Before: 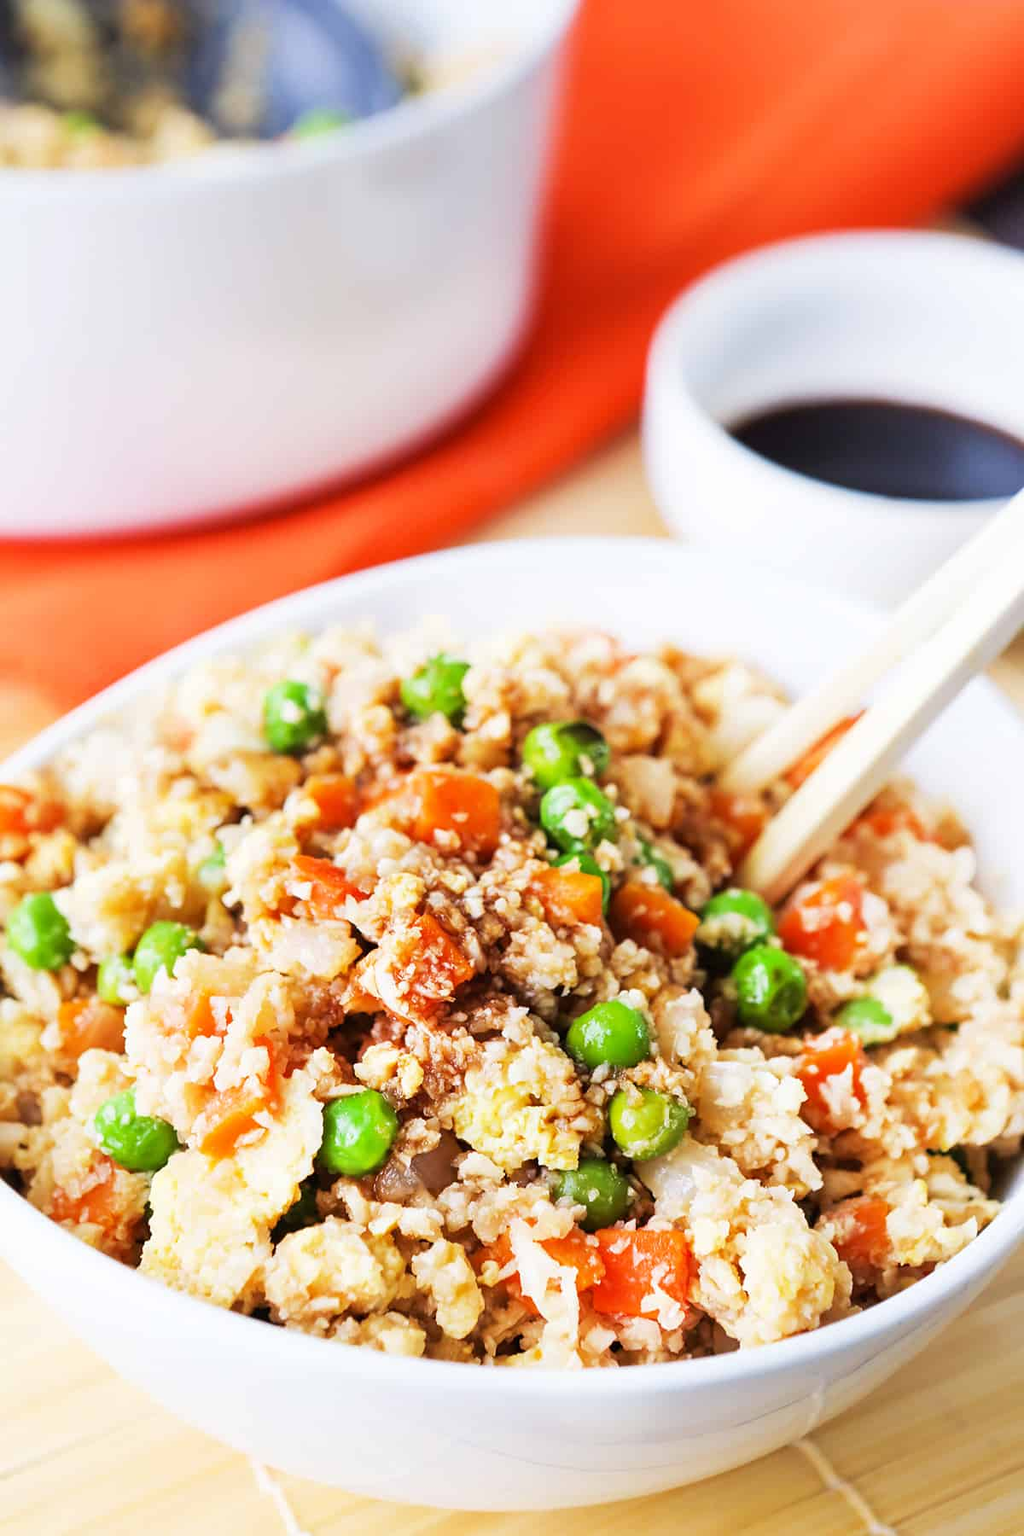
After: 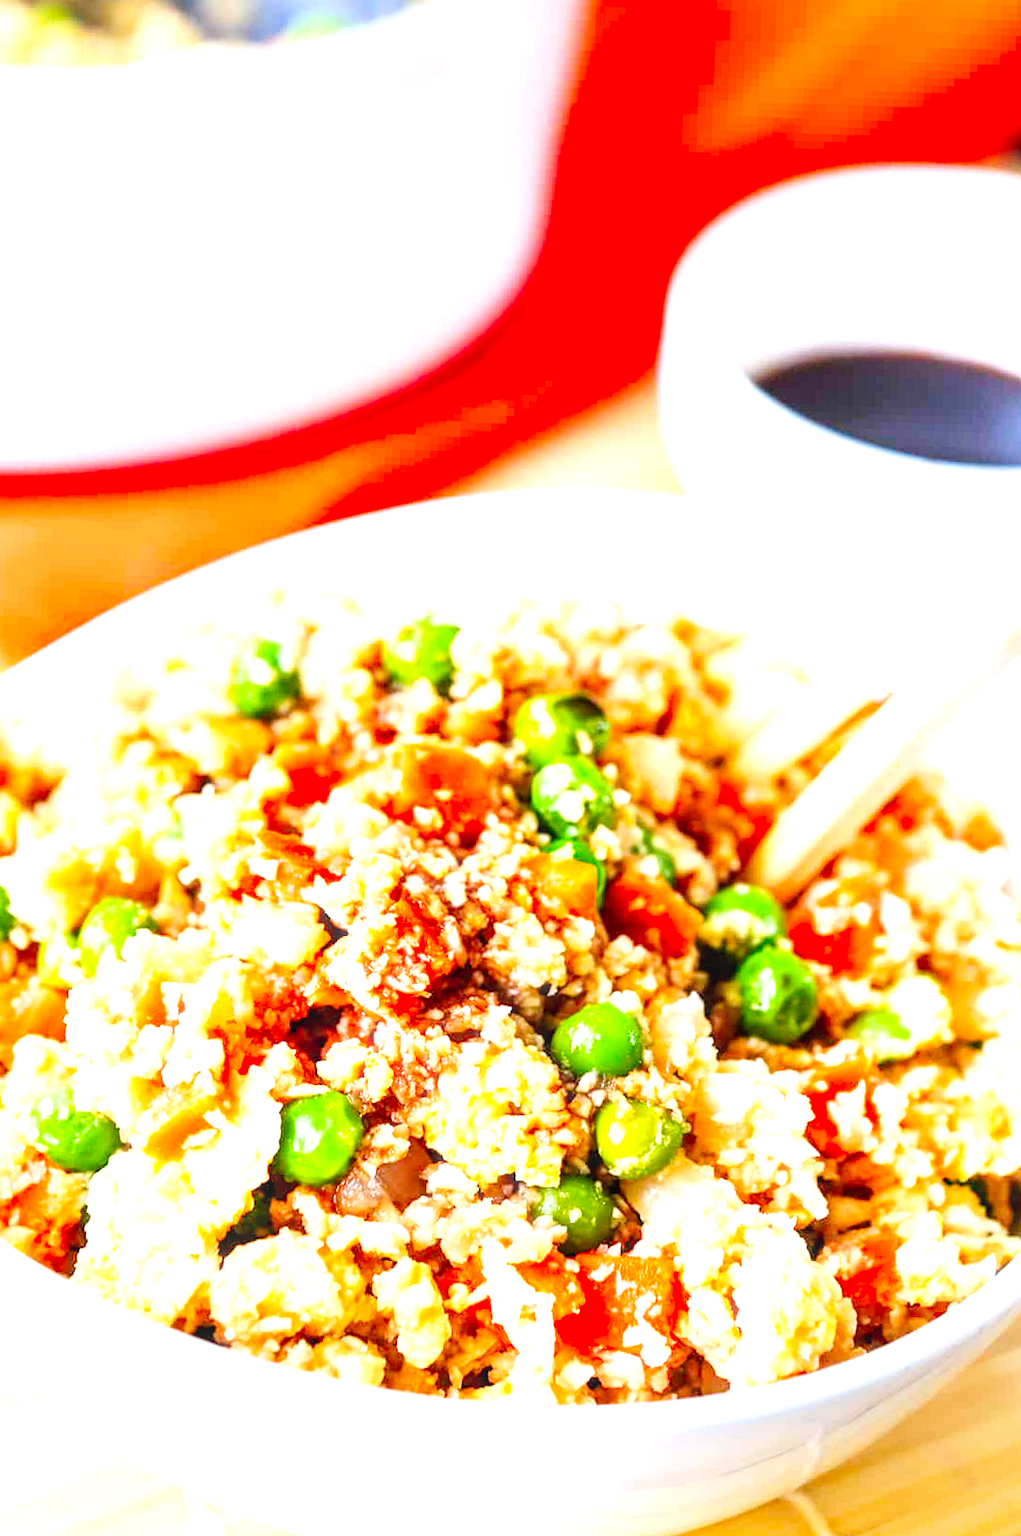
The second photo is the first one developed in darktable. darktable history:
contrast brightness saturation: saturation 0.488
exposure: exposure 0.776 EV, compensate highlight preservation false
crop and rotate: angle -2.04°, left 3.139%, top 3.745%, right 1.347%, bottom 0.54%
haze removal: strength -0.101, compatibility mode true, adaptive false
tone curve: curves: ch0 [(0, 0.013) (0.054, 0.018) (0.205, 0.197) (0.289, 0.309) (0.382, 0.437) (0.475, 0.552) (0.666, 0.743) (0.791, 0.85) (1, 0.998)]; ch1 [(0, 0) (0.394, 0.338) (0.449, 0.404) (0.499, 0.498) (0.526, 0.528) (0.543, 0.564) (0.589, 0.633) (0.66, 0.687) (0.783, 0.804) (1, 1)]; ch2 [(0, 0) (0.304, 0.31) (0.403, 0.399) (0.441, 0.421) (0.474, 0.466) (0.498, 0.496) (0.524, 0.538) (0.555, 0.584) (0.633, 0.665) (0.7, 0.711) (1, 1)], preserve colors none
local contrast: on, module defaults
